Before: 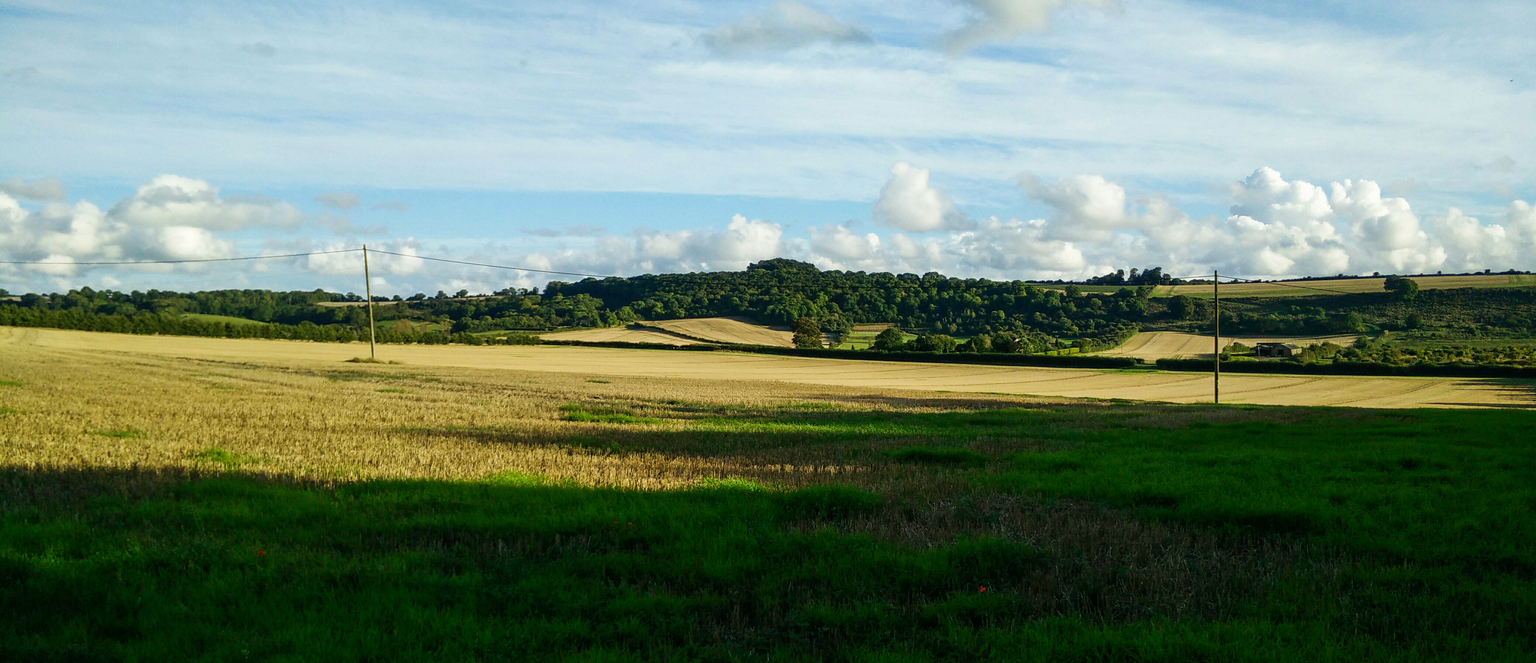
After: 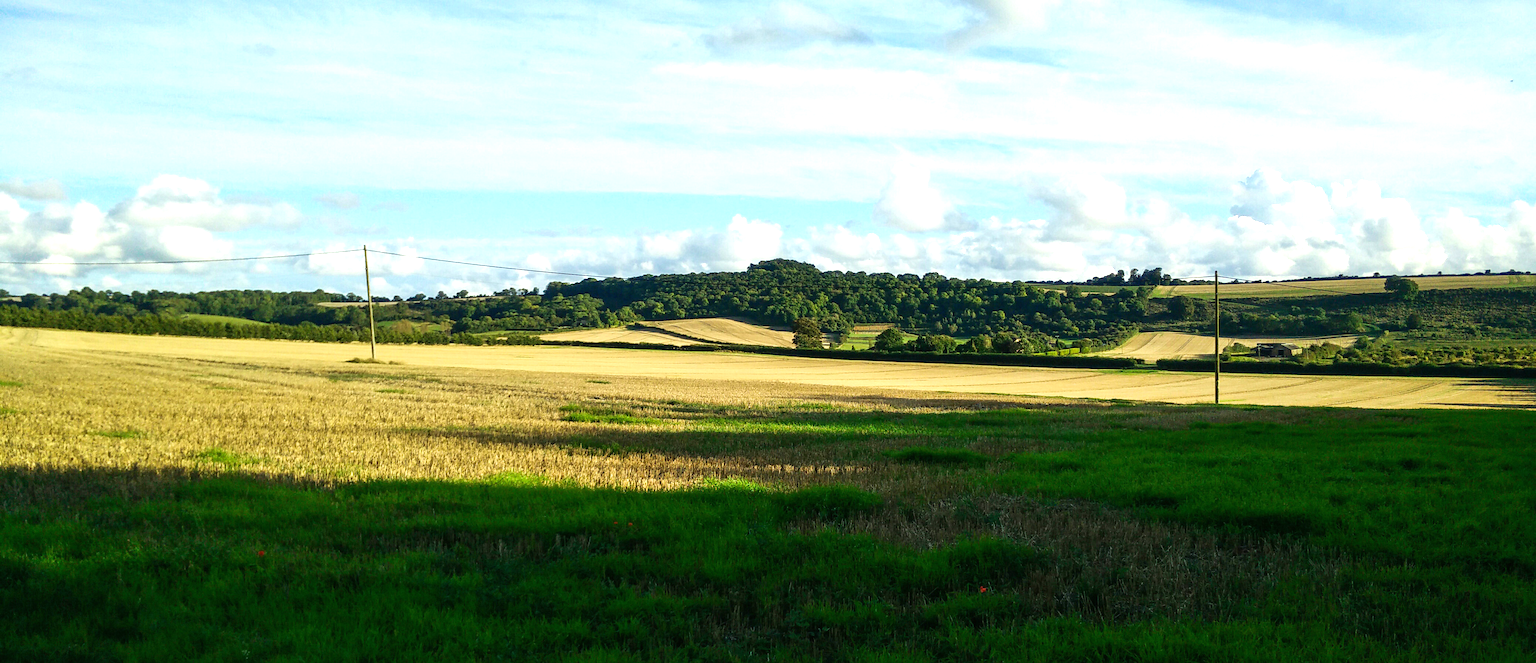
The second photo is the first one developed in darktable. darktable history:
exposure: black level correction 0, exposure 0.698 EV, compensate exposure bias true, compensate highlight preservation false
